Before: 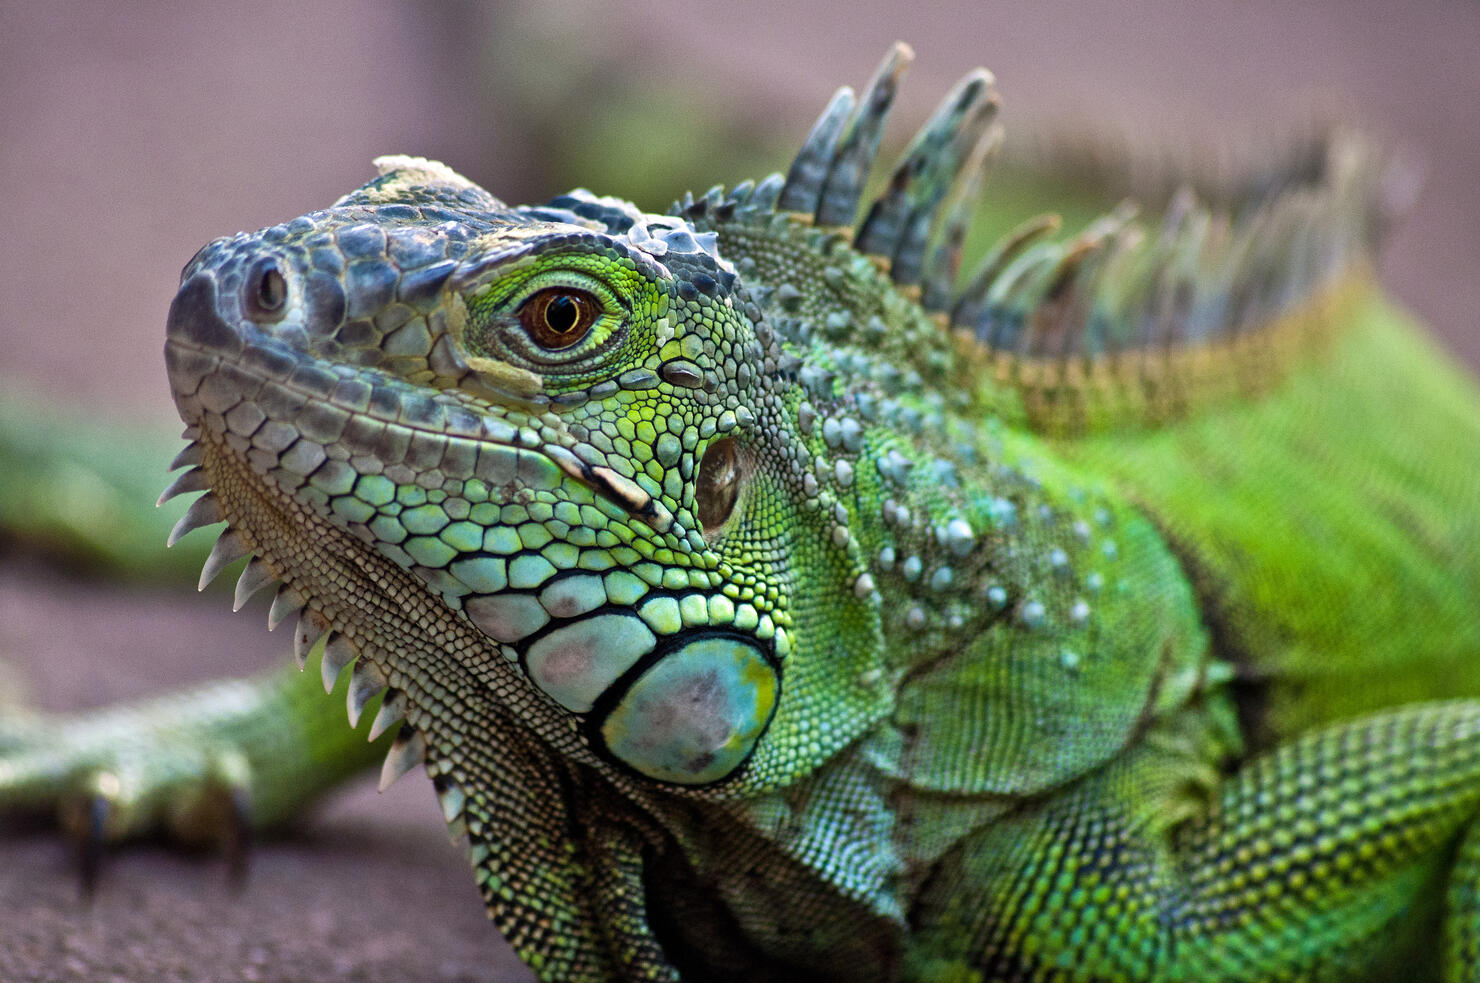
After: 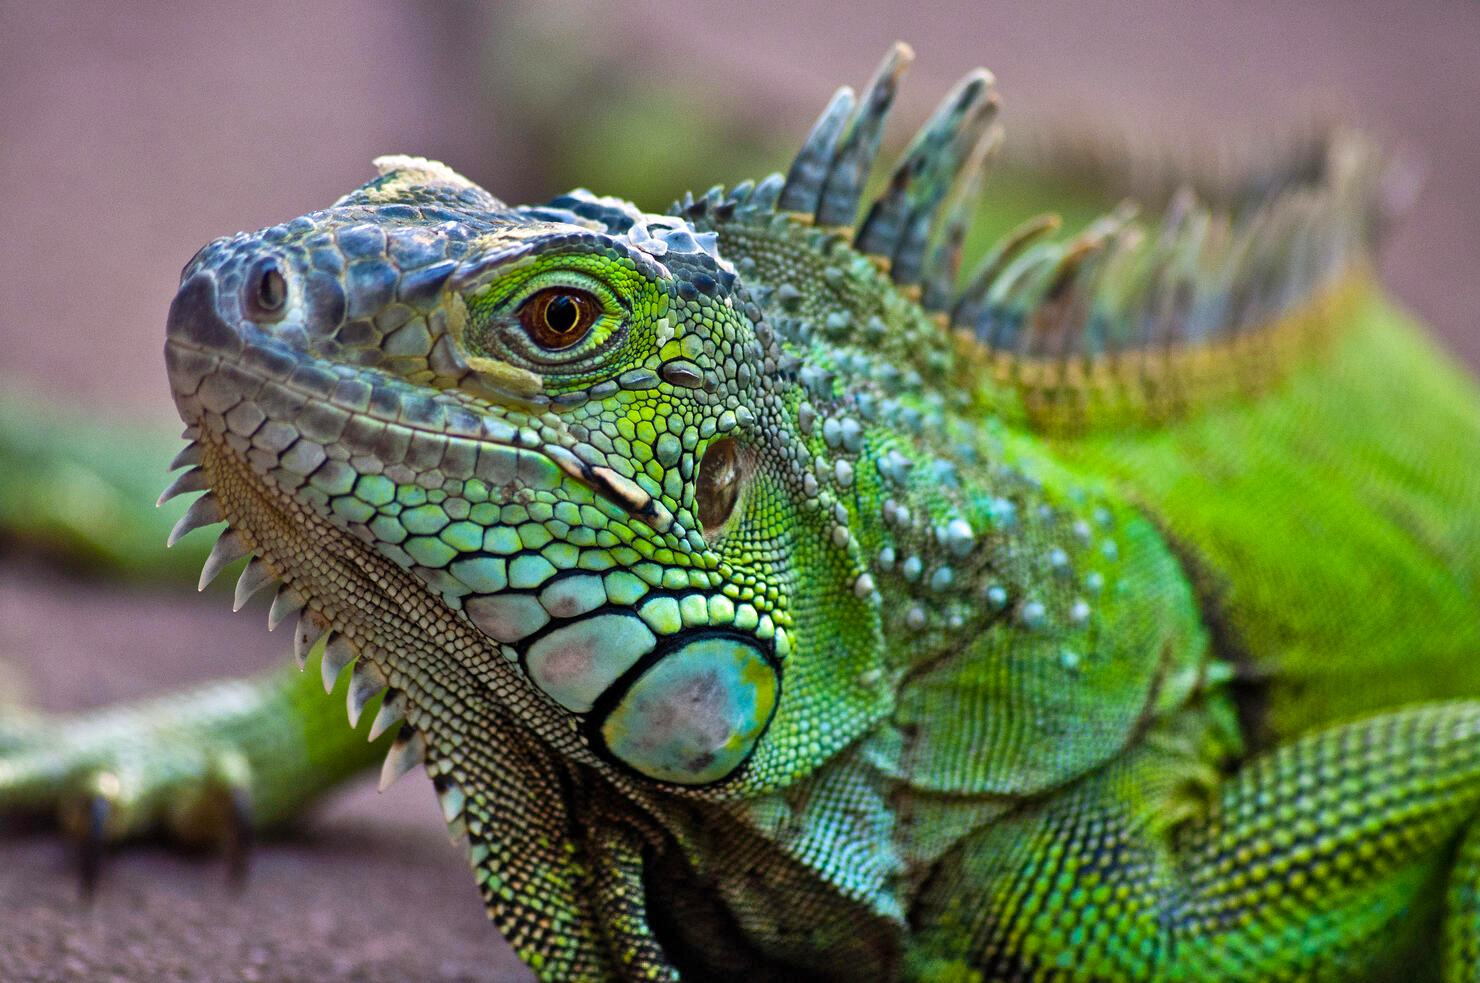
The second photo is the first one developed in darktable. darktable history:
shadows and highlights: soften with gaussian
color balance rgb: perceptual saturation grading › global saturation 25.108%
